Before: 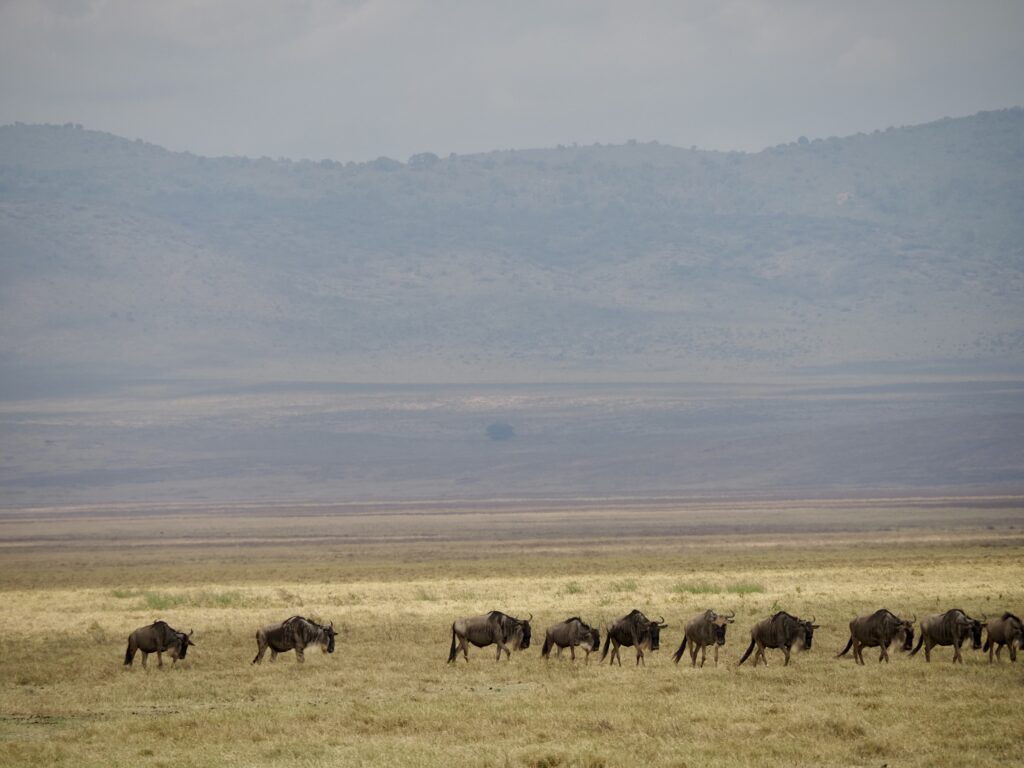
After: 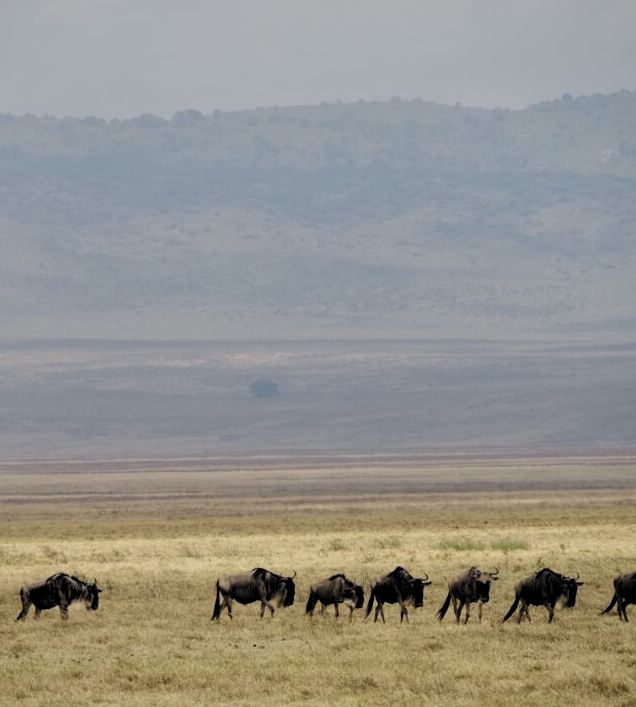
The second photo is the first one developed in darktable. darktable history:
crop and rotate: left 23.11%, top 5.646%, right 14.754%, bottom 2.248%
filmic rgb: black relative exposure -5.08 EV, white relative exposure 3.98 EV, hardness 2.9, contrast 1.2, highlights saturation mix -29.72%, color science v6 (2022)
local contrast: highlights 100%, shadows 98%, detail 120%, midtone range 0.2
